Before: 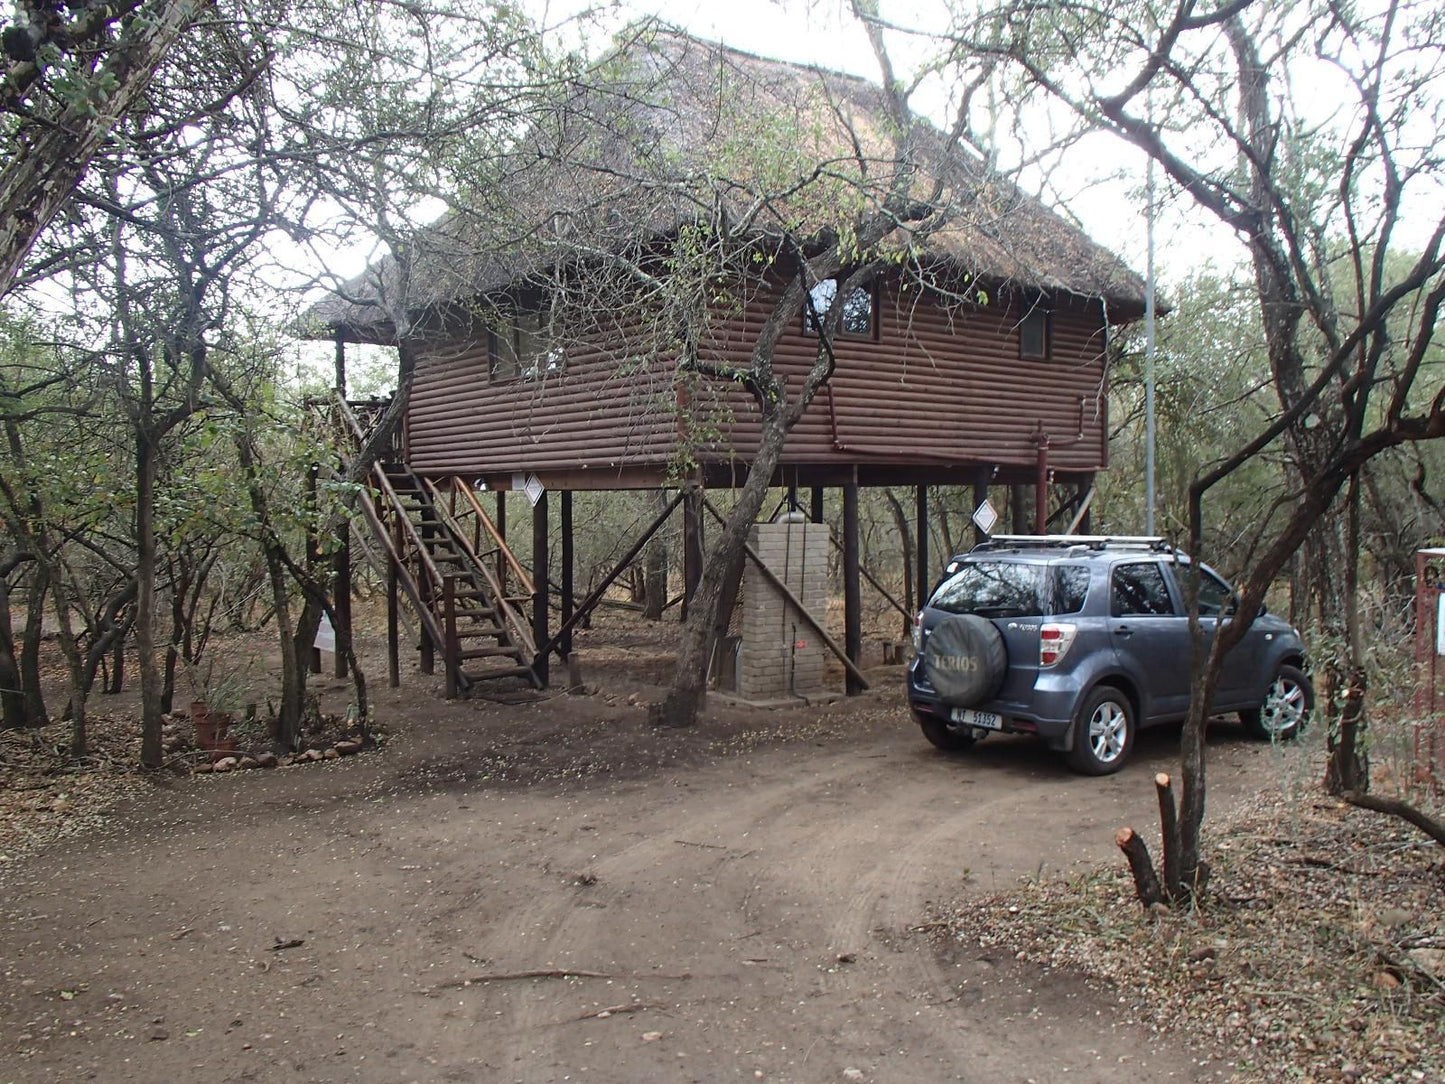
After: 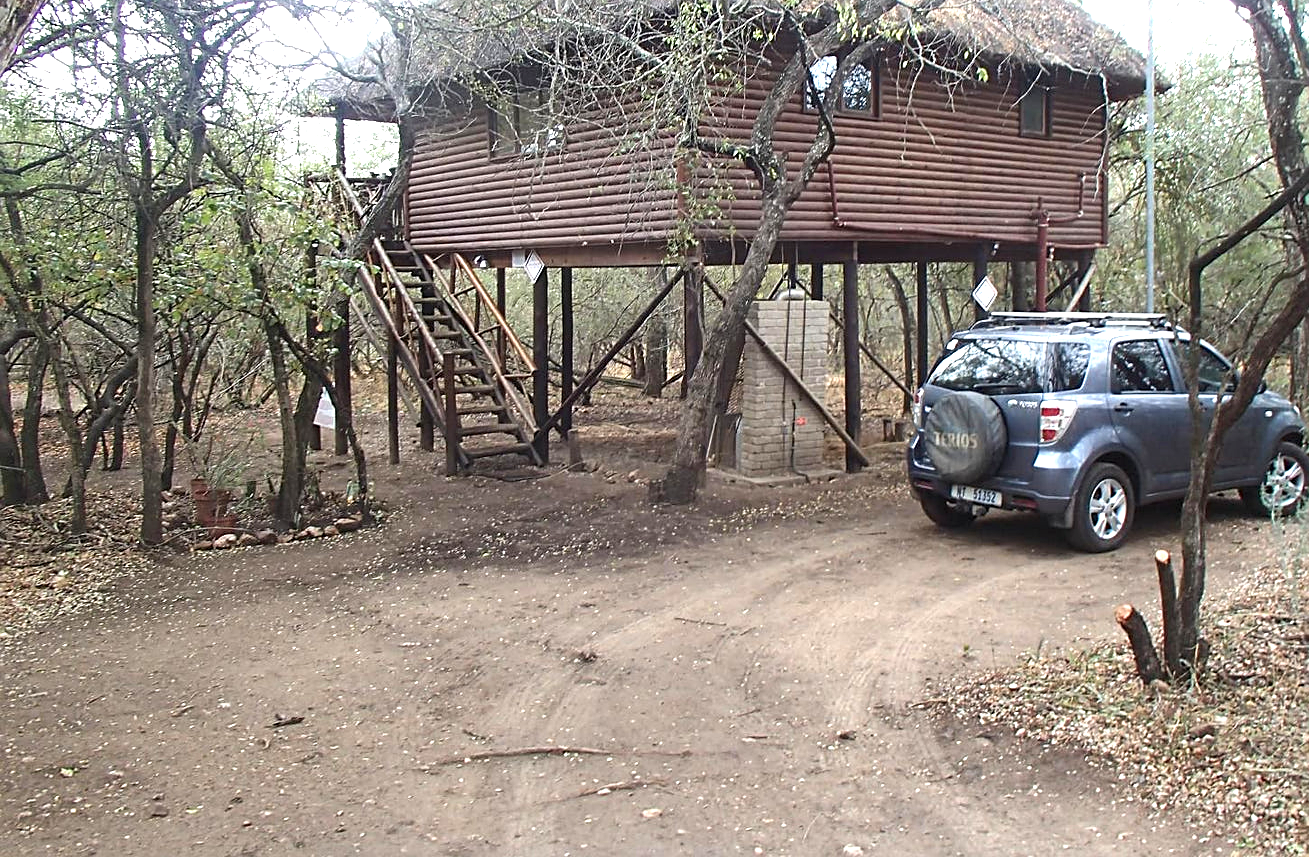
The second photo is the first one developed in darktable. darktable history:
exposure: exposure 1 EV, compensate exposure bias true, compensate highlight preservation false
crop: top 20.631%, right 9.403%, bottom 0.223%
sharpen: on, module defaults
